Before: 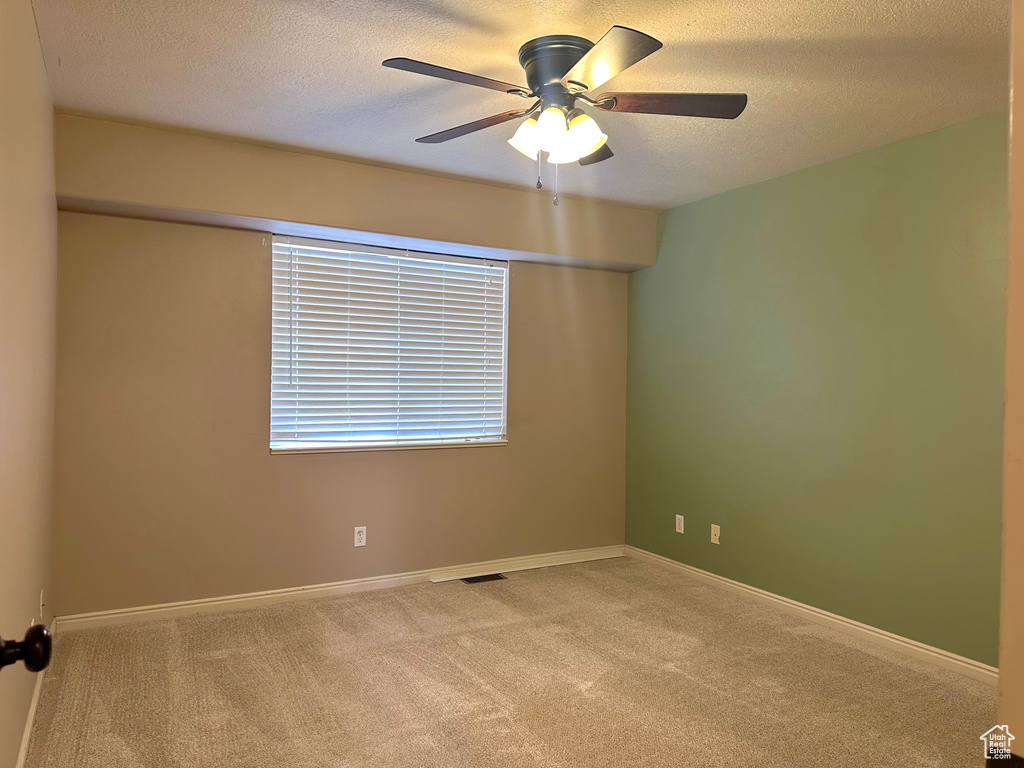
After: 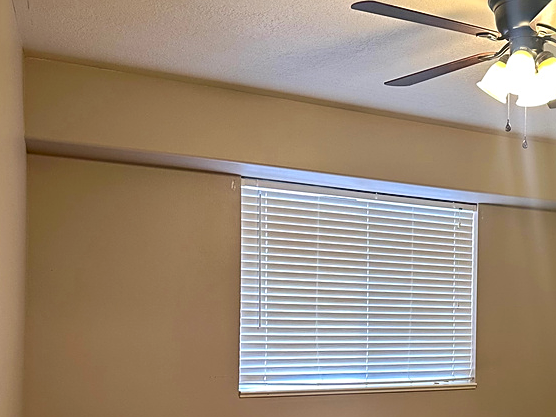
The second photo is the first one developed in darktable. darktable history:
sharpen: on, module defaults
crop and rotate: left 3.03%, top 7.463%, right 42.651%, bottom 38.169%
tone curve: curves: ch0 [(0, 0.032) (0.181, 0.152) (0.751, 0.762) (1, 1)], color space Lab, independent channels, preserve colors none
